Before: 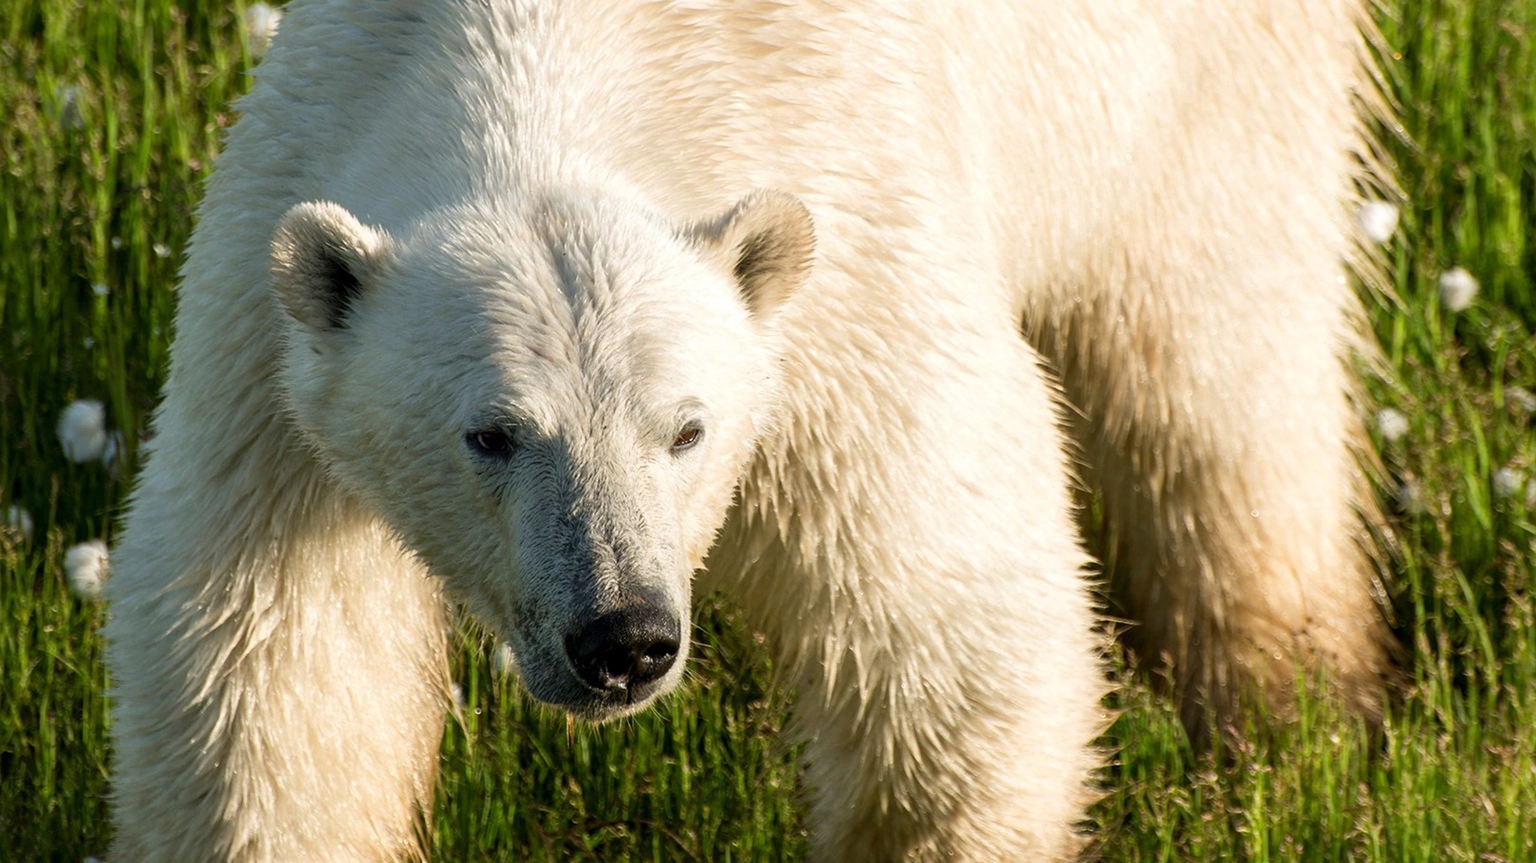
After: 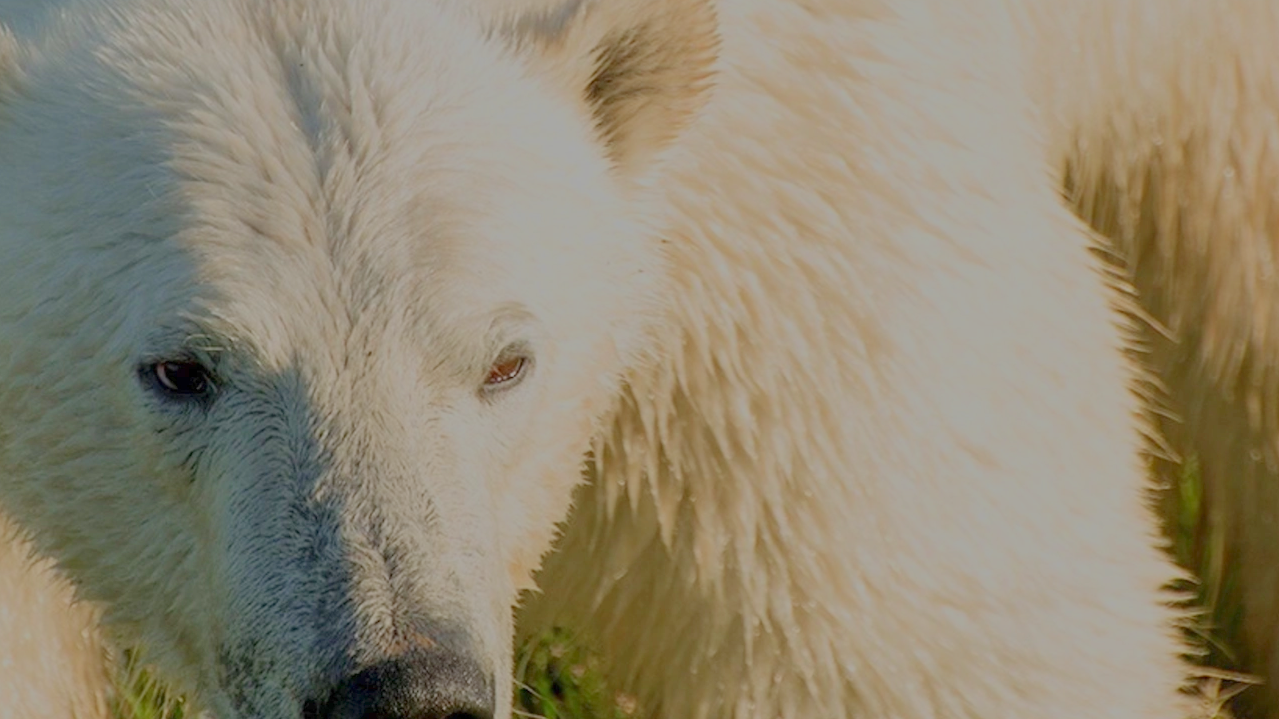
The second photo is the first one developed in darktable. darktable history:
crop: left 25%, top 25%, right 25%, bottom 25%
filmic rgb: black relative exposure -14 EV, white relative exposure 8 EV, threshold 3 EV, hardness 3.74, latitude 50%, contrast 0.5, color science v5 (2021), contrast in shadows safe, contrast in highlights safe, enable highlight reconstruction true
